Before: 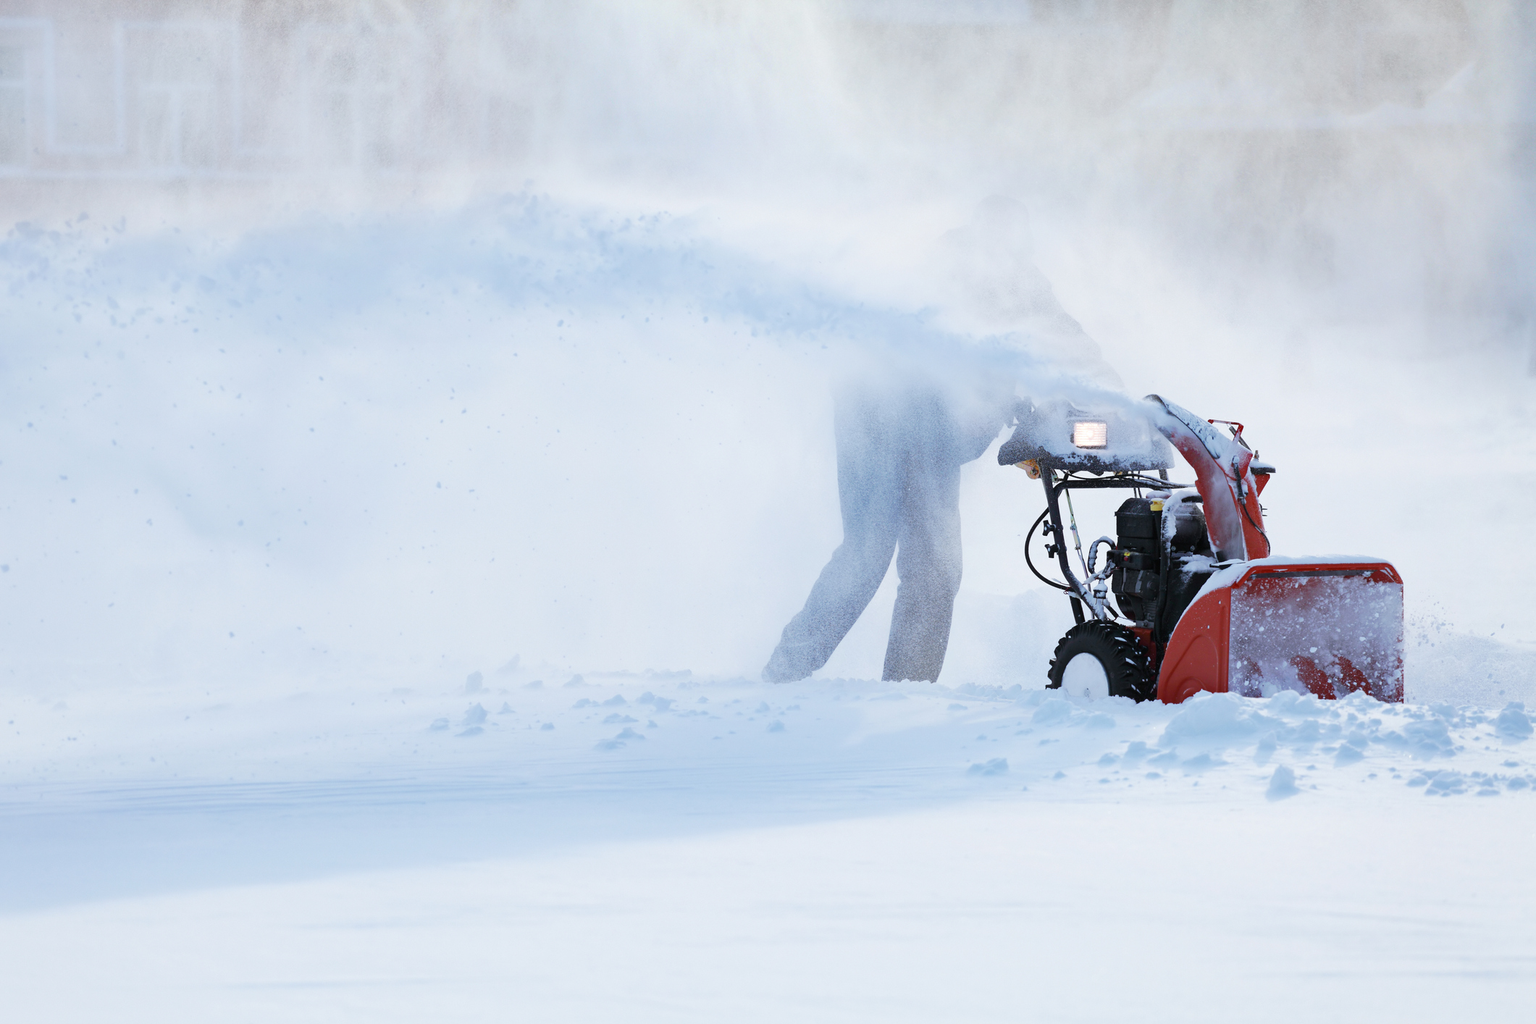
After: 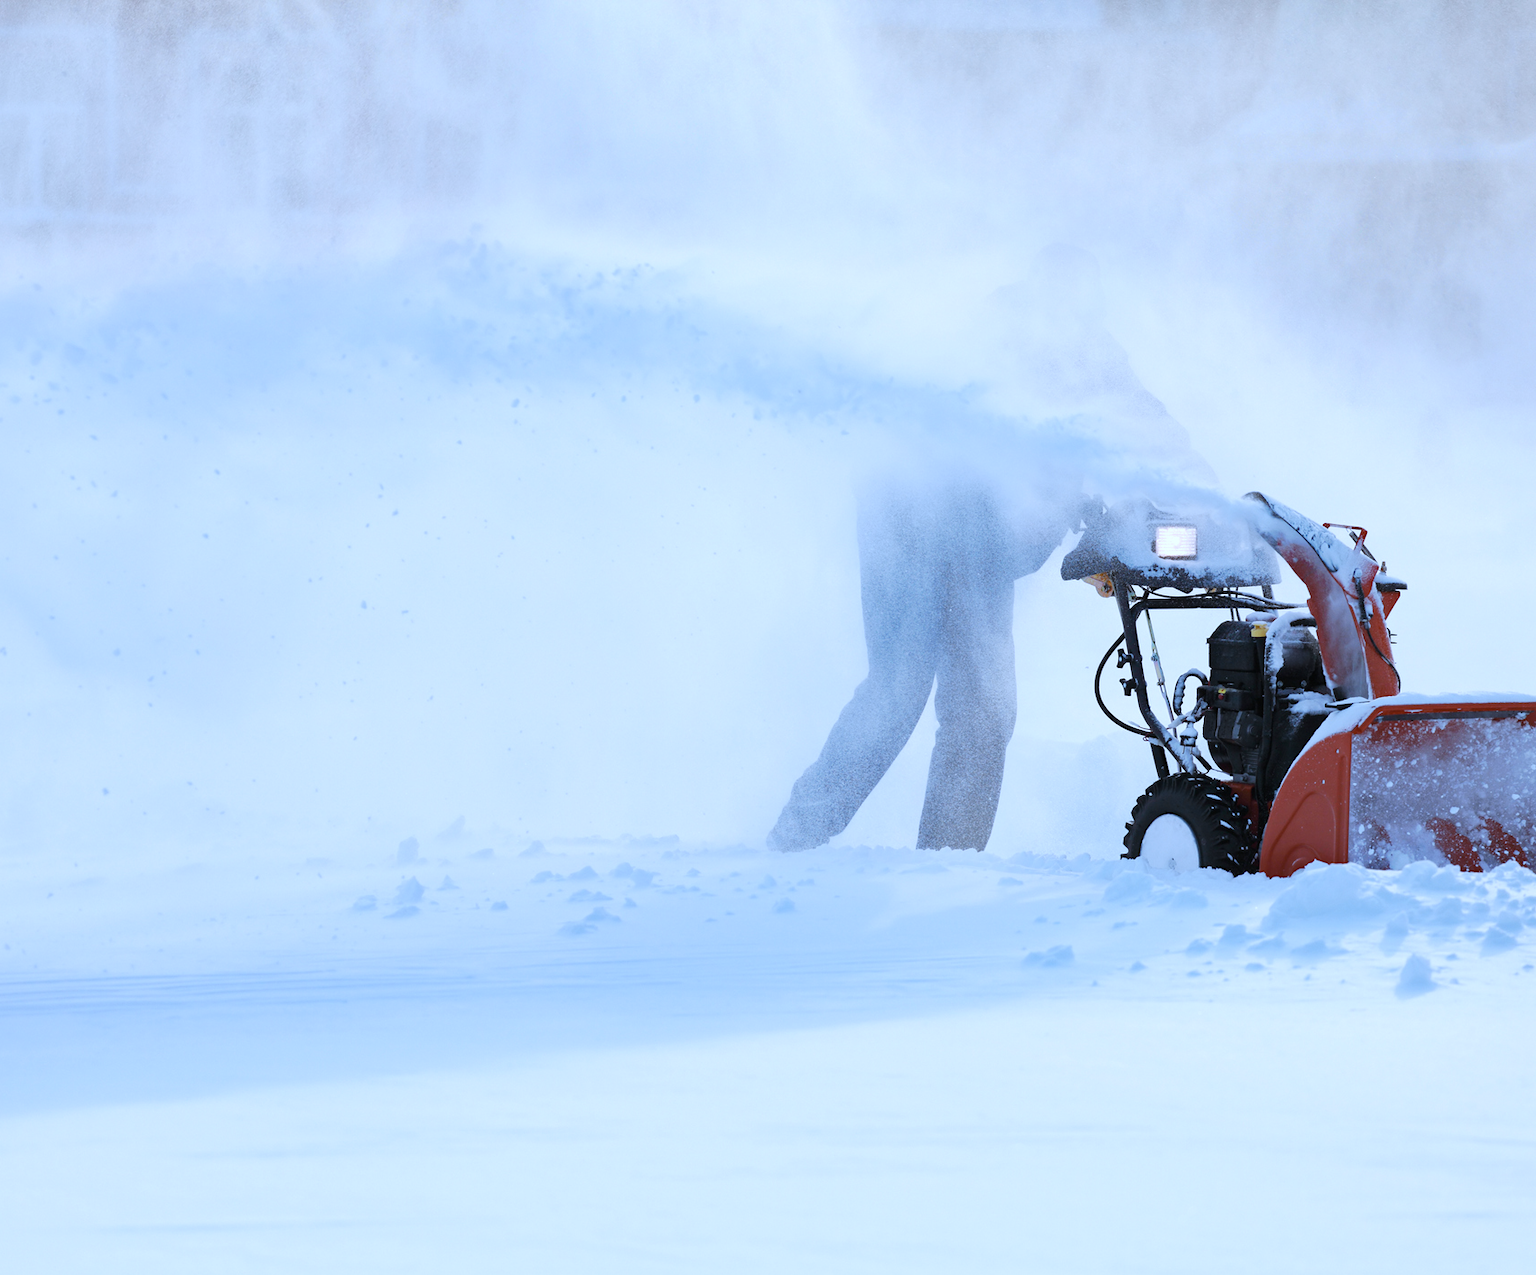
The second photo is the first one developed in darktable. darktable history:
color correction: highlights a* -2.24, highlights b* -18.1
color contrast: green-magenta contrast 0.81
crop and rotate: left 9.597%, right 10.195%
